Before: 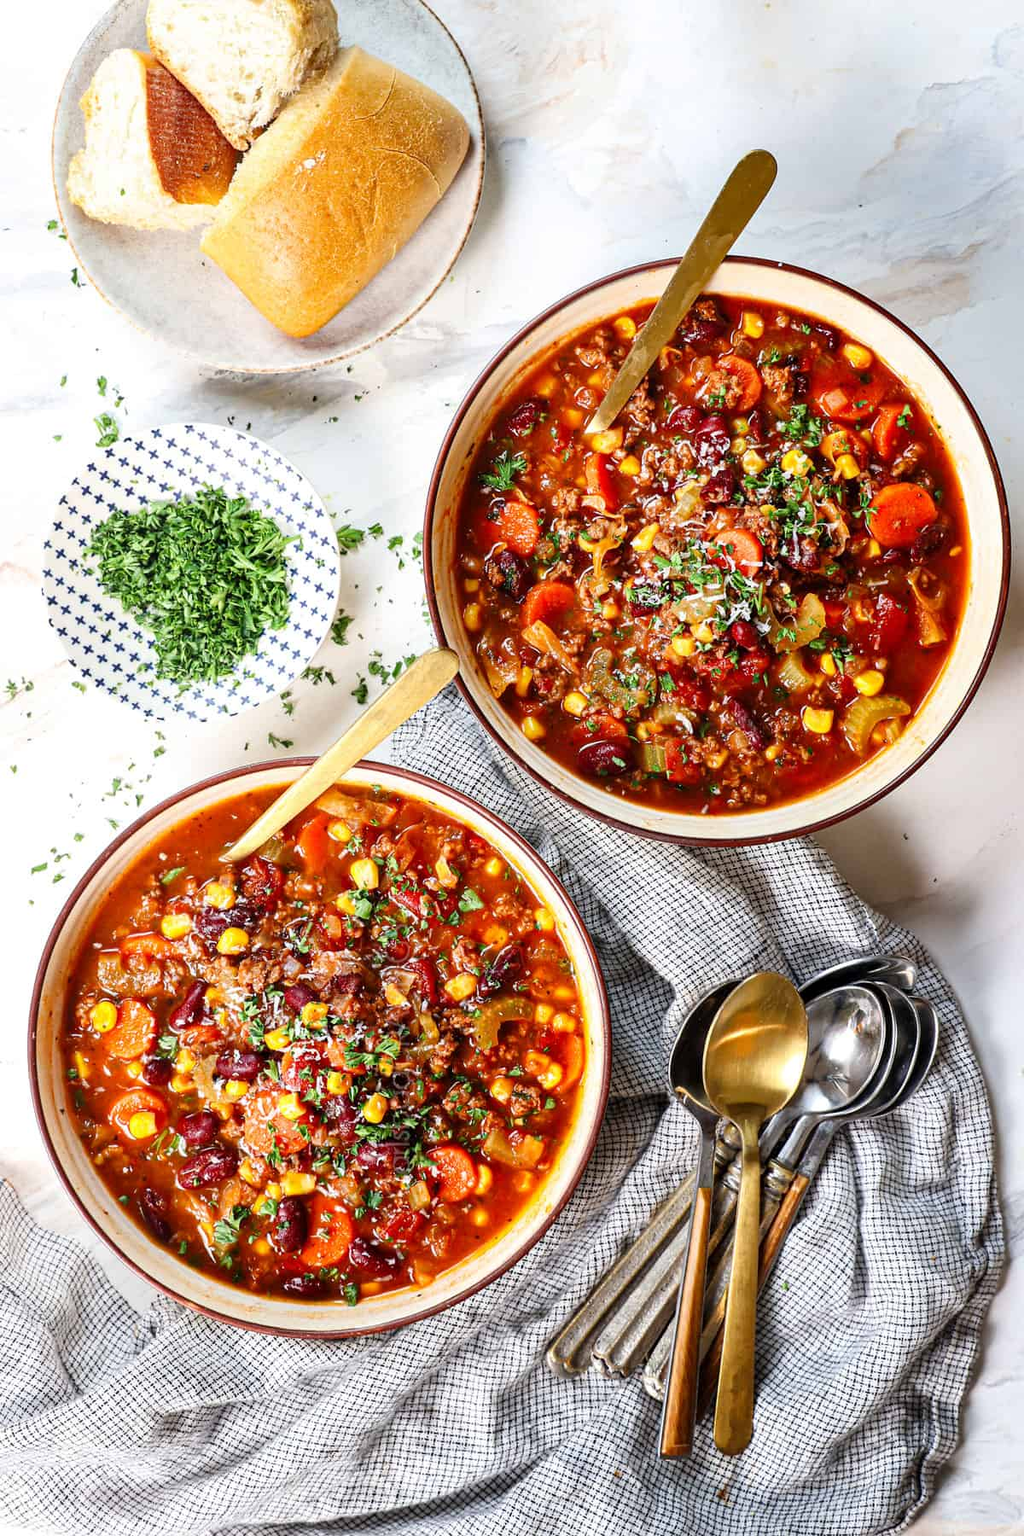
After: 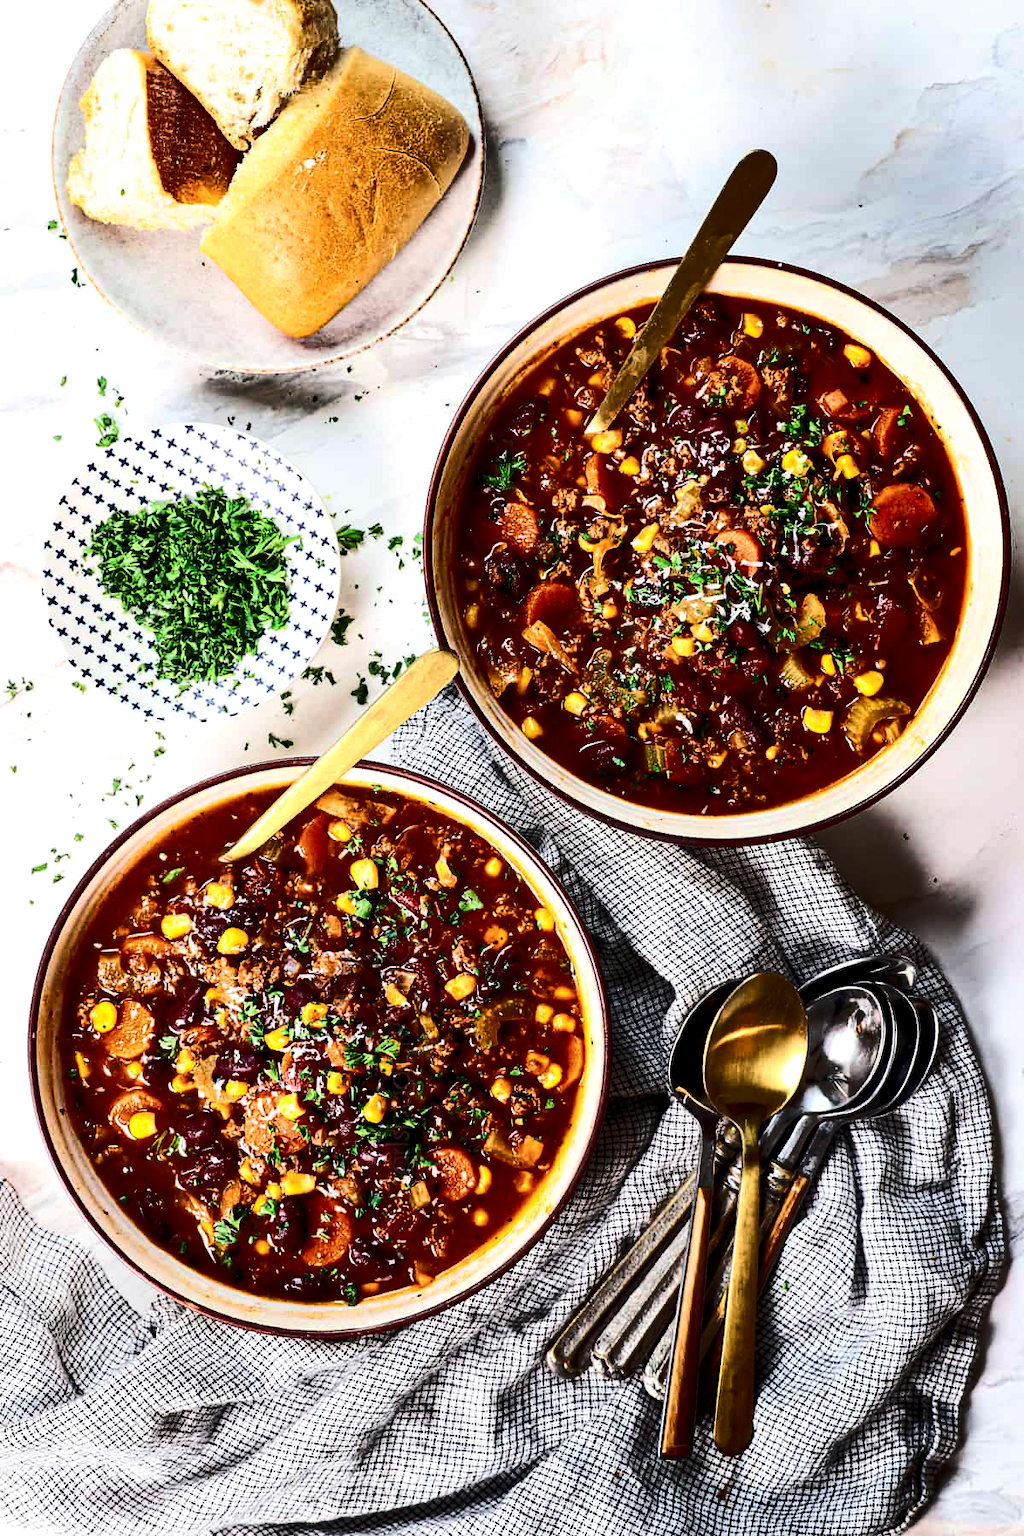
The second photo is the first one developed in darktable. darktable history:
color balance rgb: perceptual saturation grading › global saturation 0.171%, perceptual brilliance grading › highlights 1.594%, perceptual brilliance grading › mid-tones -49.788%, perceptual brilliance grading › shadows -50.067%, global vibrance 6.192%
tone curve: curves: ch0 [(0, 0) (0.126, 0.061) (0.338, 0.285) (0.494, 0.518) (0.703, 0.762) (1, 1)]; ch1 [(0, 0) (0.389, 0.313) (0.457, 0.442) (0.5, 0.501) (0.55, 0.578) (1, 1)]; ch2 [(0, 0) (0.44, 0.424) (0.501, 0.499) (0.557, 0.564) (0.613, 0.67) (0.707, 0.746) (1, 1)], color space Lab, independent channels, preserve colors none
local contrast: highlights 103%, shadows 100%, detail 119%, midtone range 0.2
